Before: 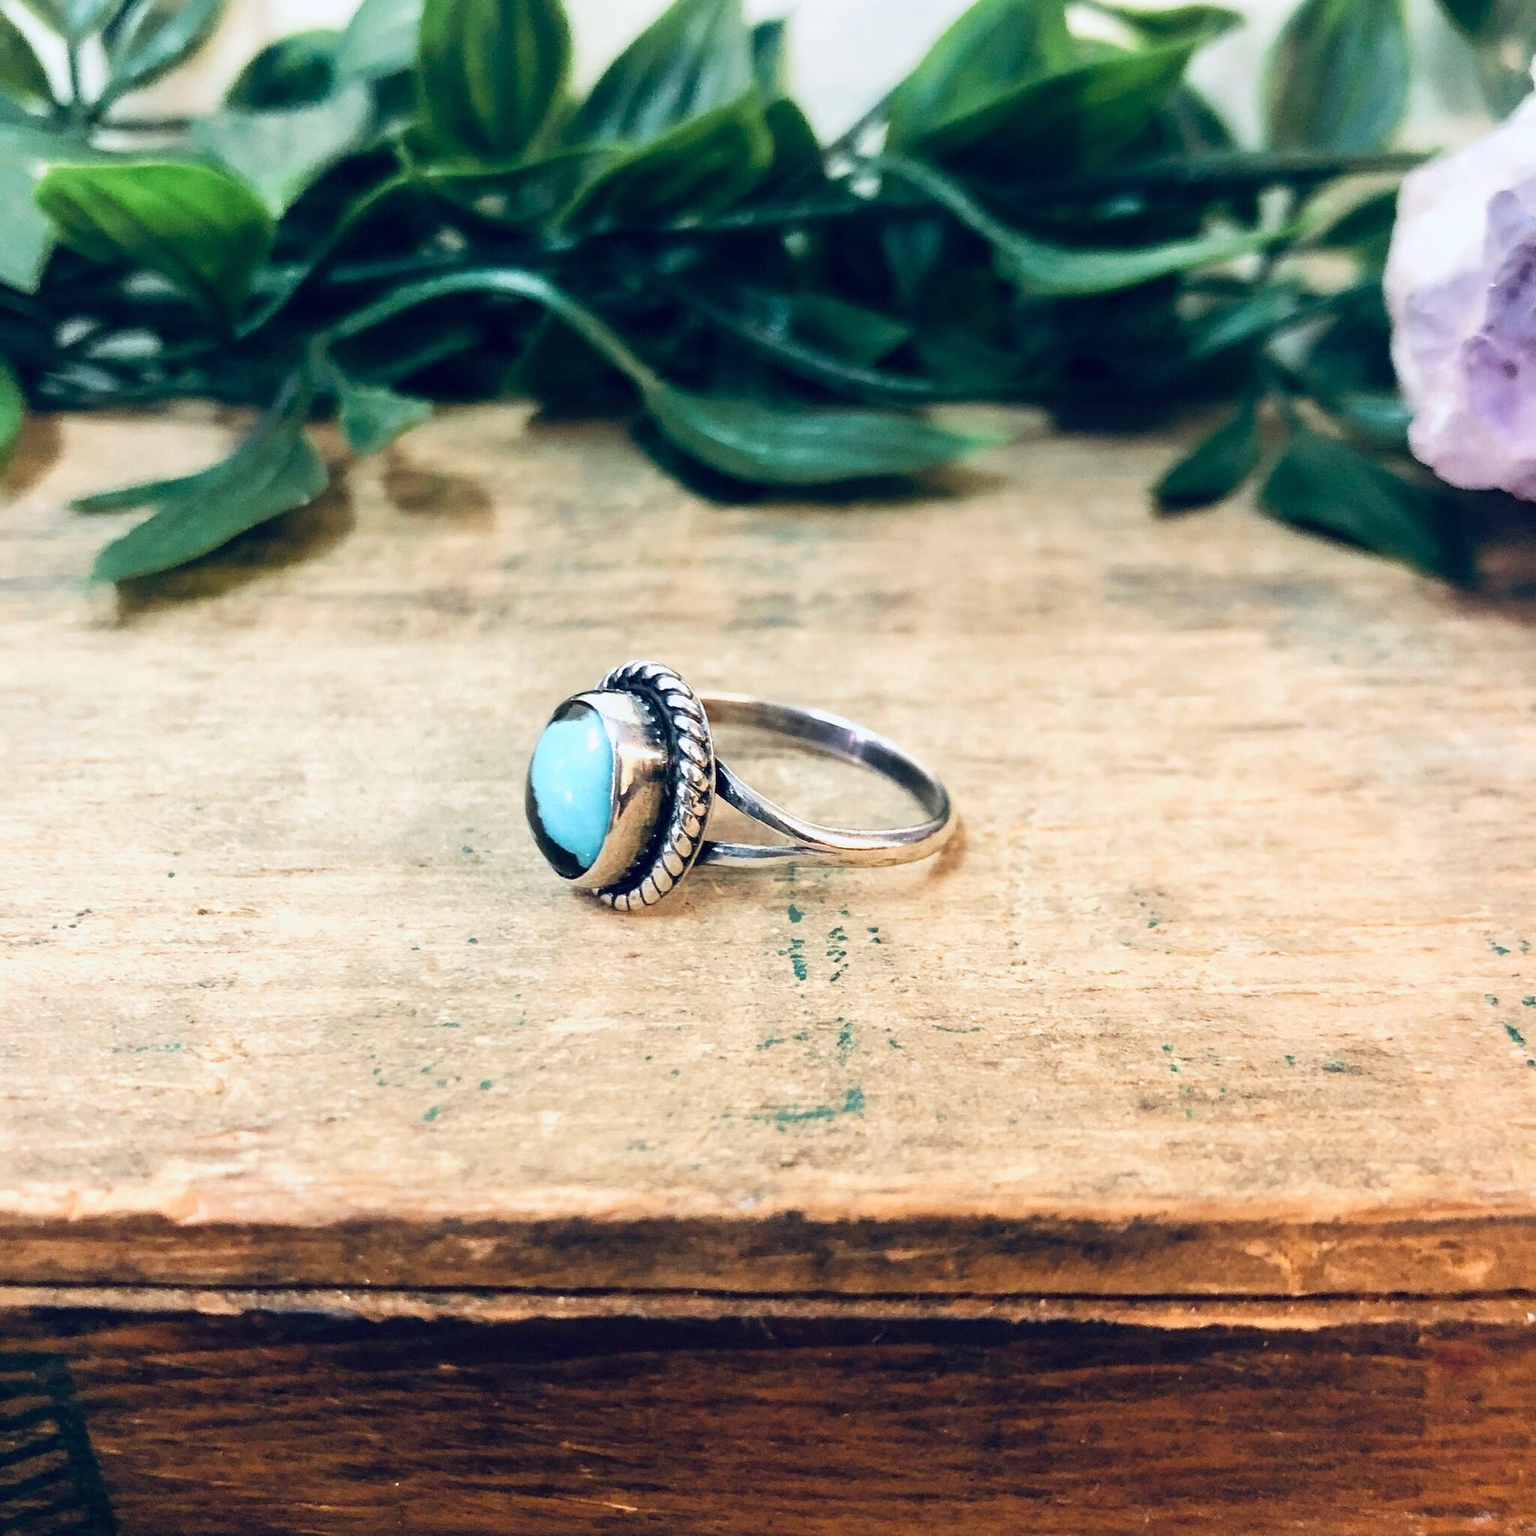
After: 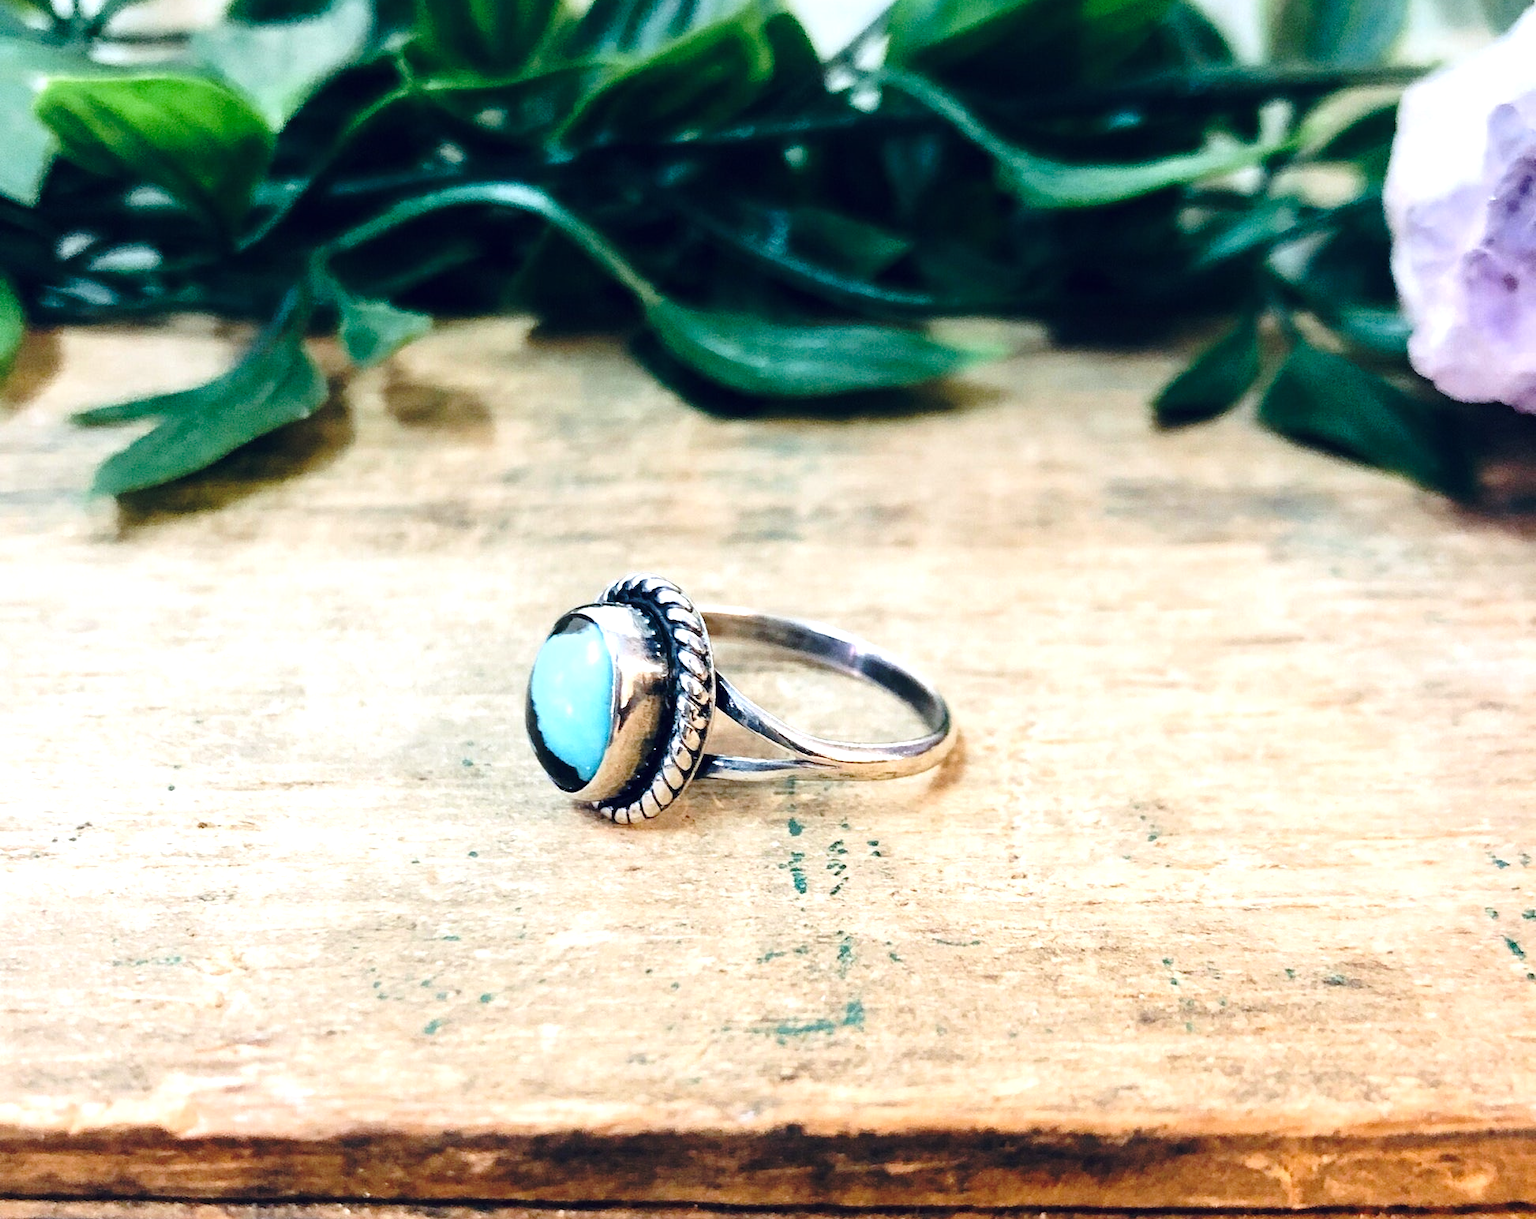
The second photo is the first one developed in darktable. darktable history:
white balance: red 0.976, blue 1.04
exposure: exposure 0.376 EV, compensate highlight preservation false
base curve: curves: ch0 [(0, 0) (0.073, 0.04) (0.157, 0.139) (0.492, 0.492) (0.758, 0.758) (1, 1)], preserve colors none
crop and rotate: top 5.667%, bottom 14.937%
